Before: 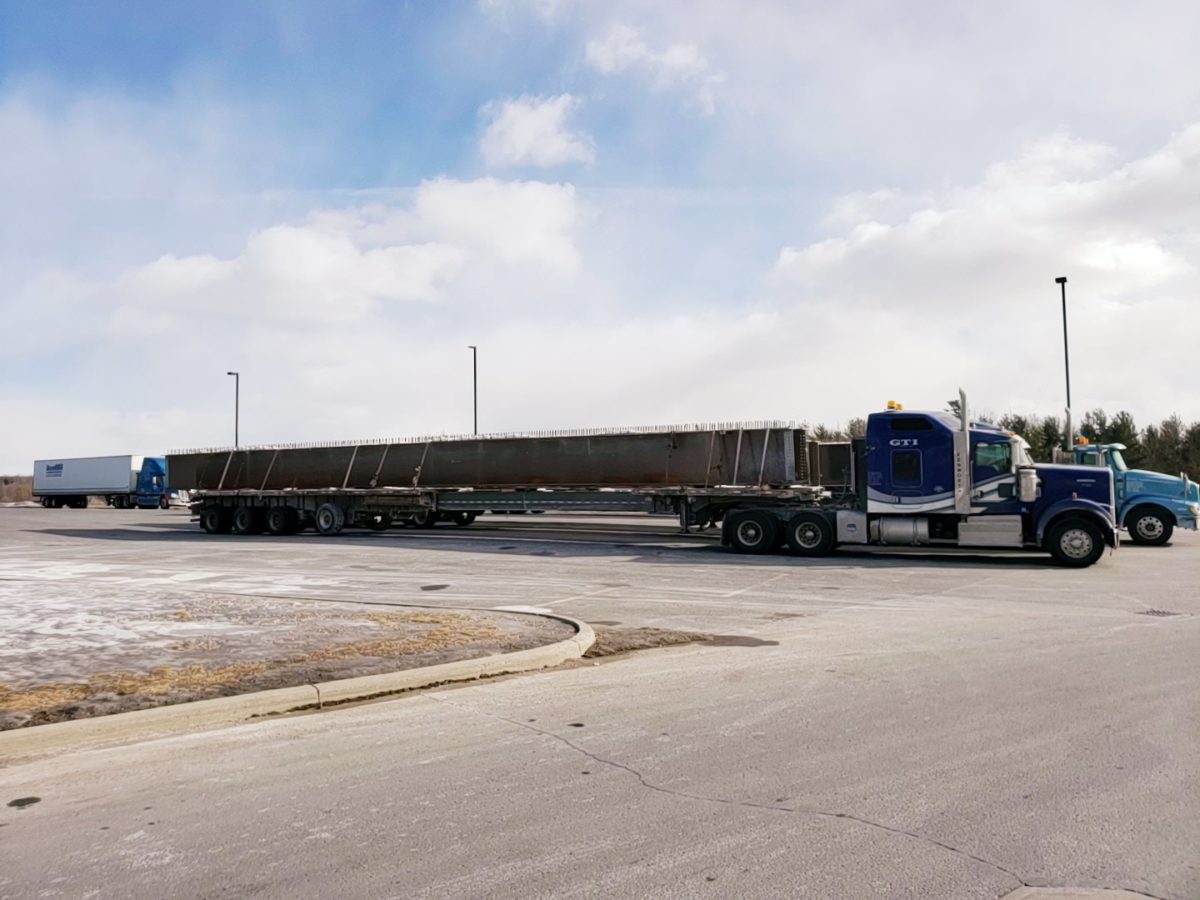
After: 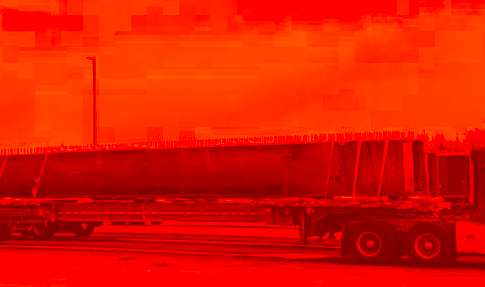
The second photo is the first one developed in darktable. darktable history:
crop: left 31.751%, top 32.172%, right 27.8%, bottom 35.83%
color correction: highlights a* -39.68, highlights b* -40, shadows a* -40, shadows b* -40, saturation -3
